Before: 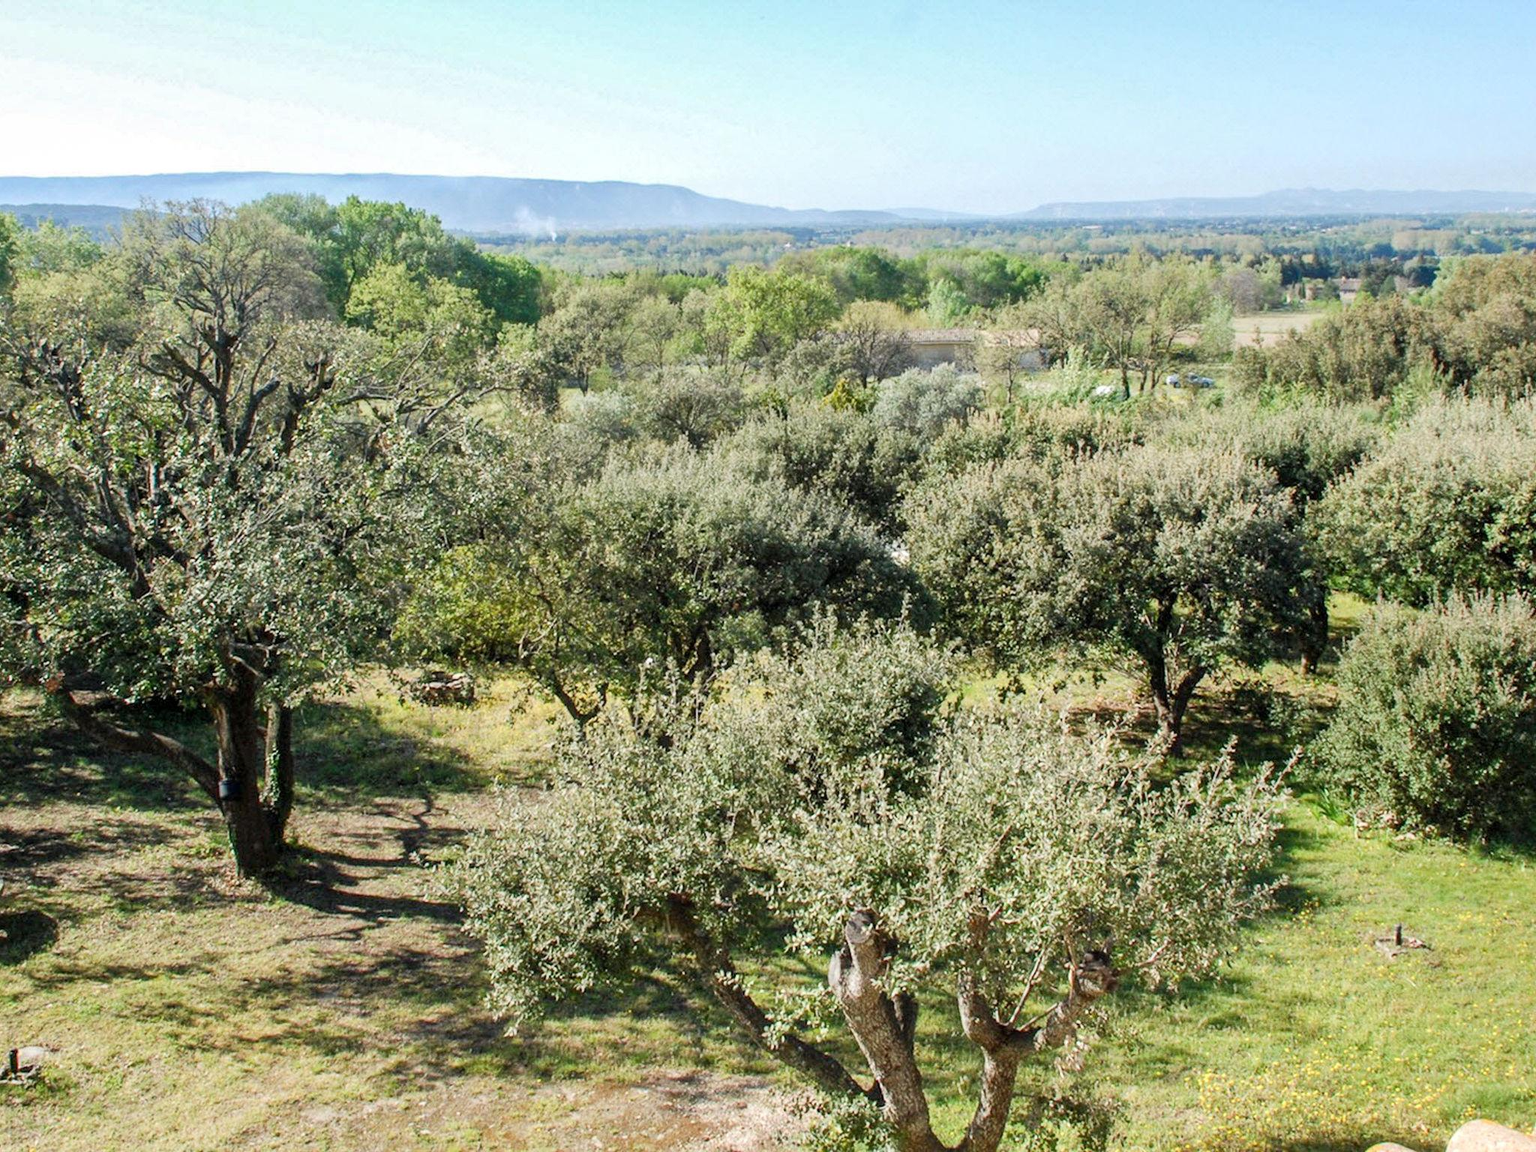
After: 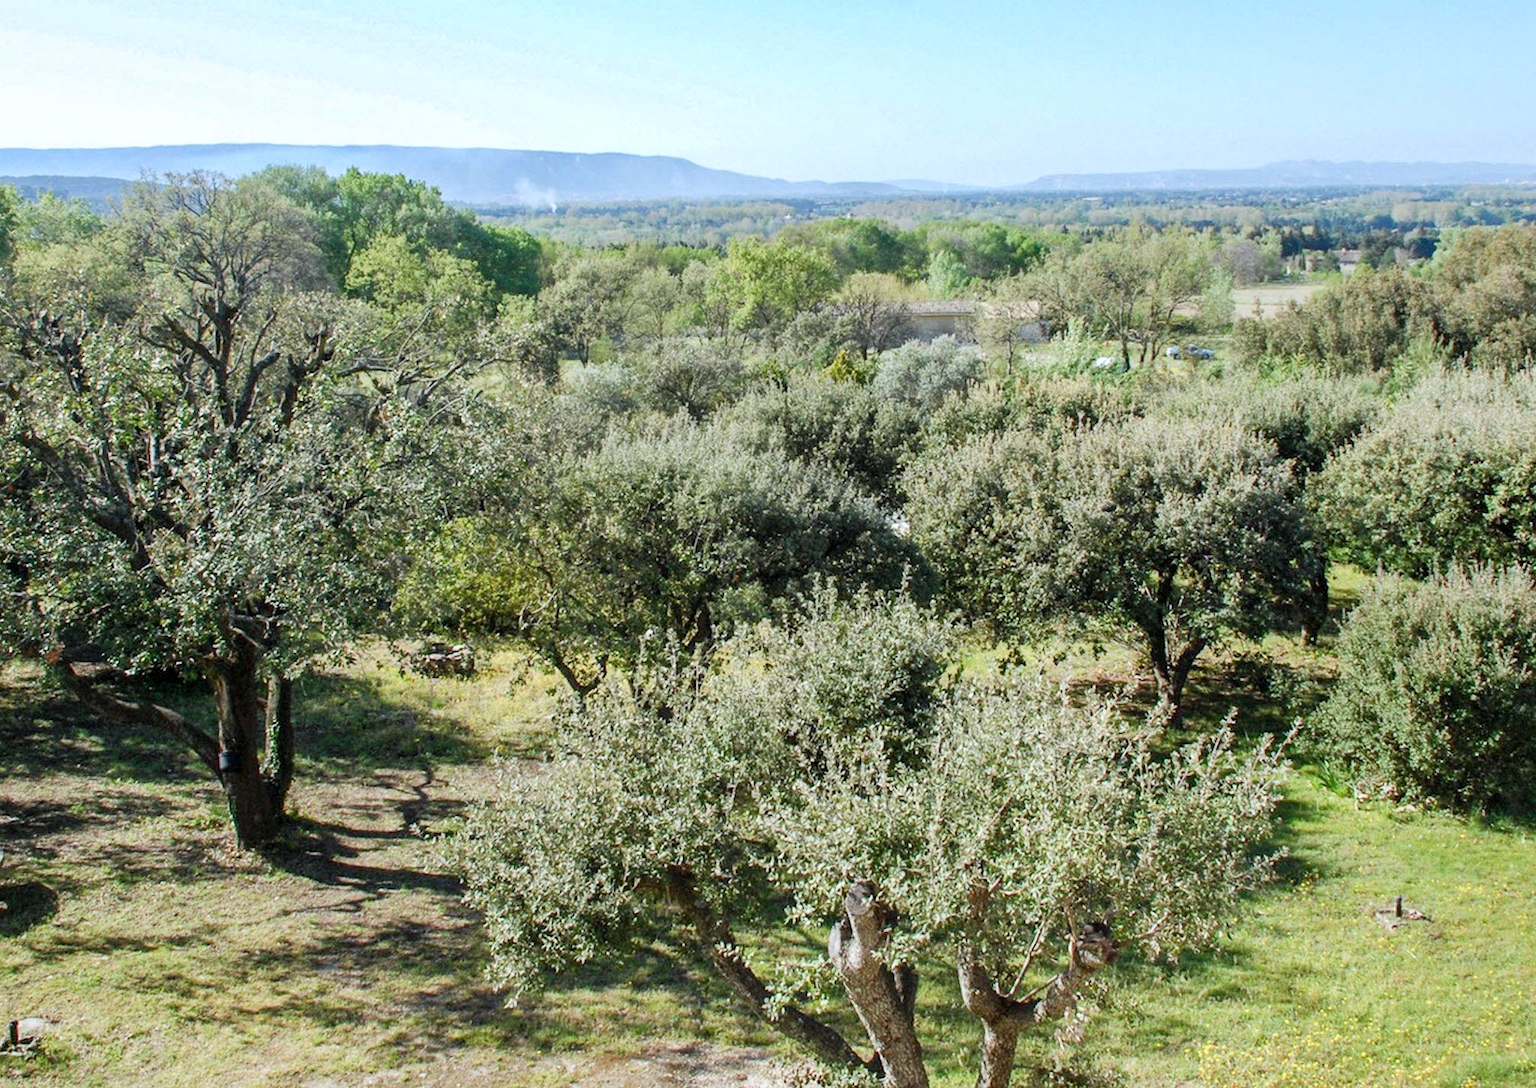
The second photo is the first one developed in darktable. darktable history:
white balance: red 0.967, blue 1.049
crop and rotate: top 2.479%, bottom 3.018%
